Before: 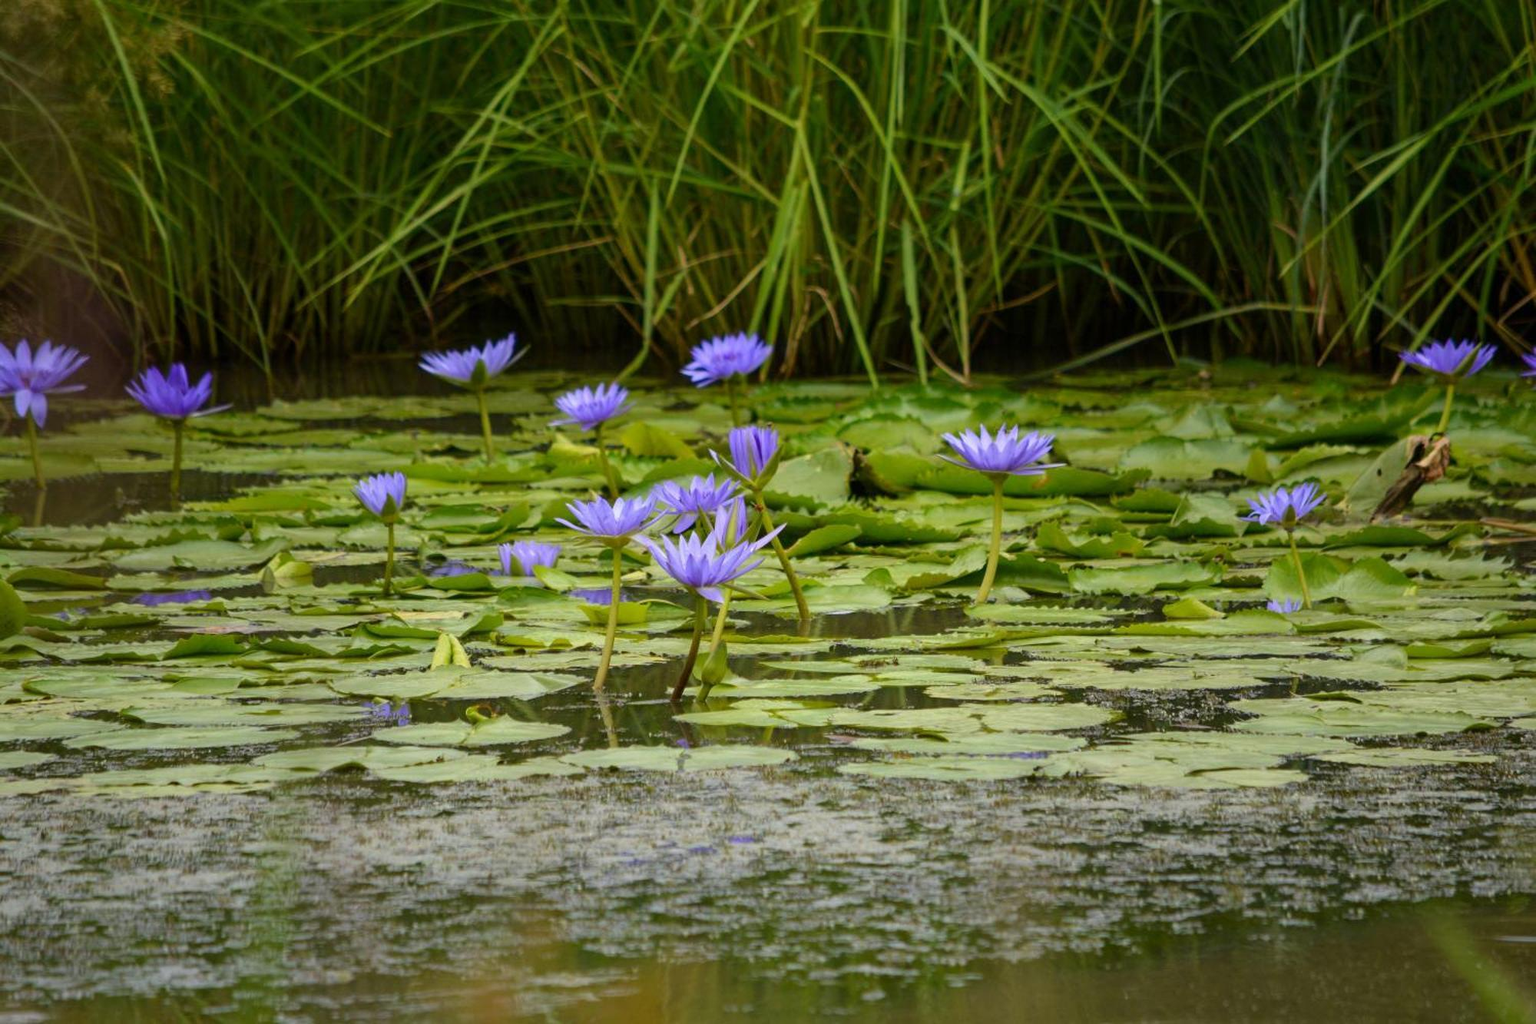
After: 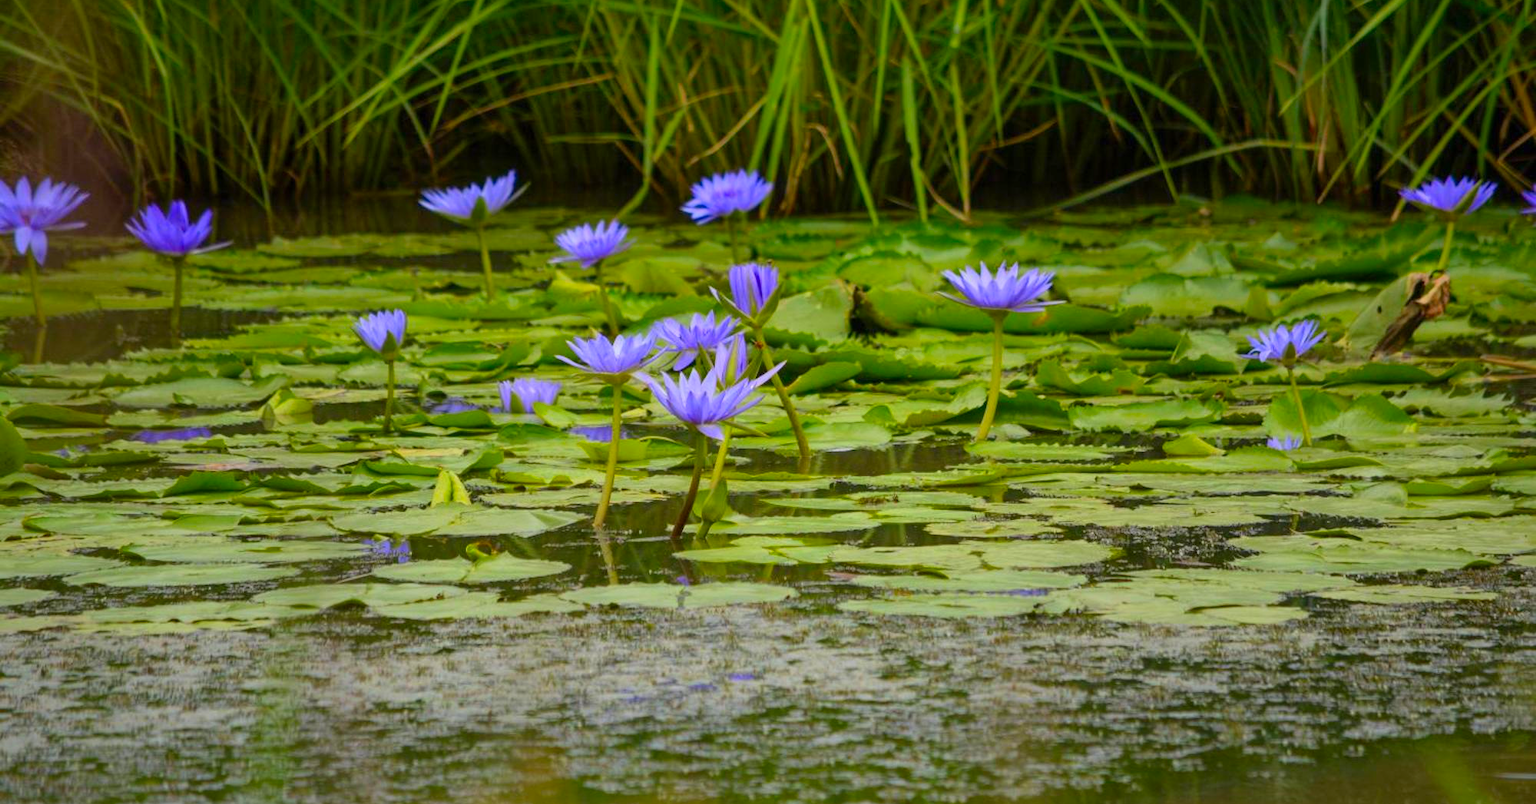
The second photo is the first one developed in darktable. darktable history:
crop and rotate: top 15.914%, bottom 5.457%
color correction: highlights b* 0.048, saturation 1.34
shadows and highlights: shadows 39.83, highlights -59.91
